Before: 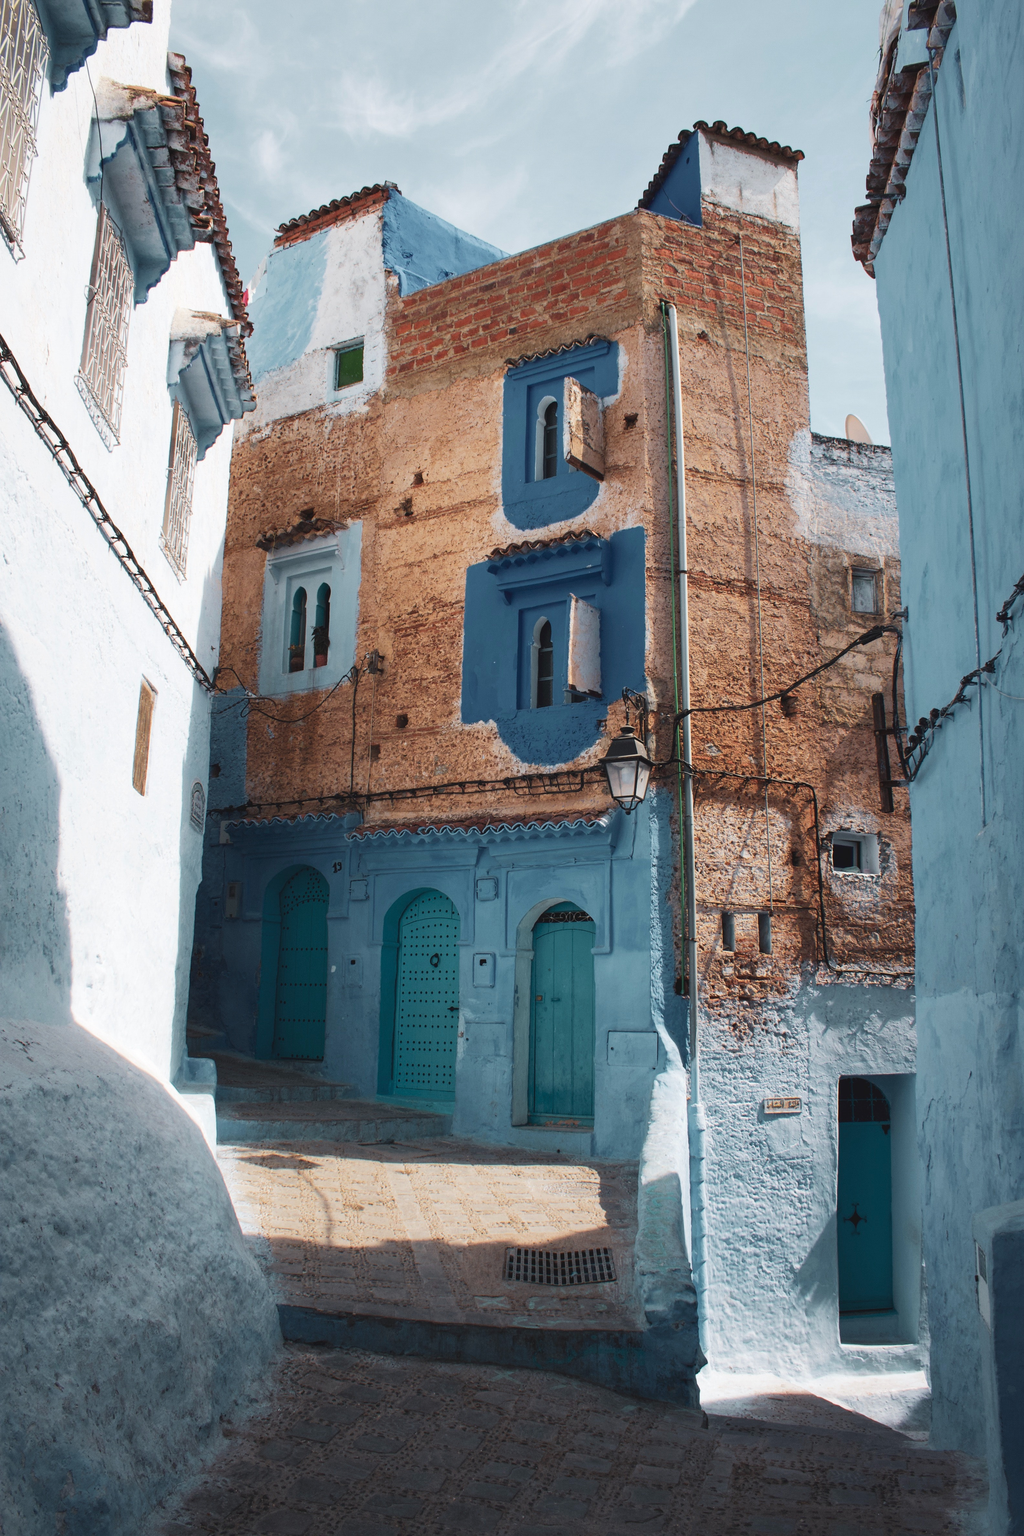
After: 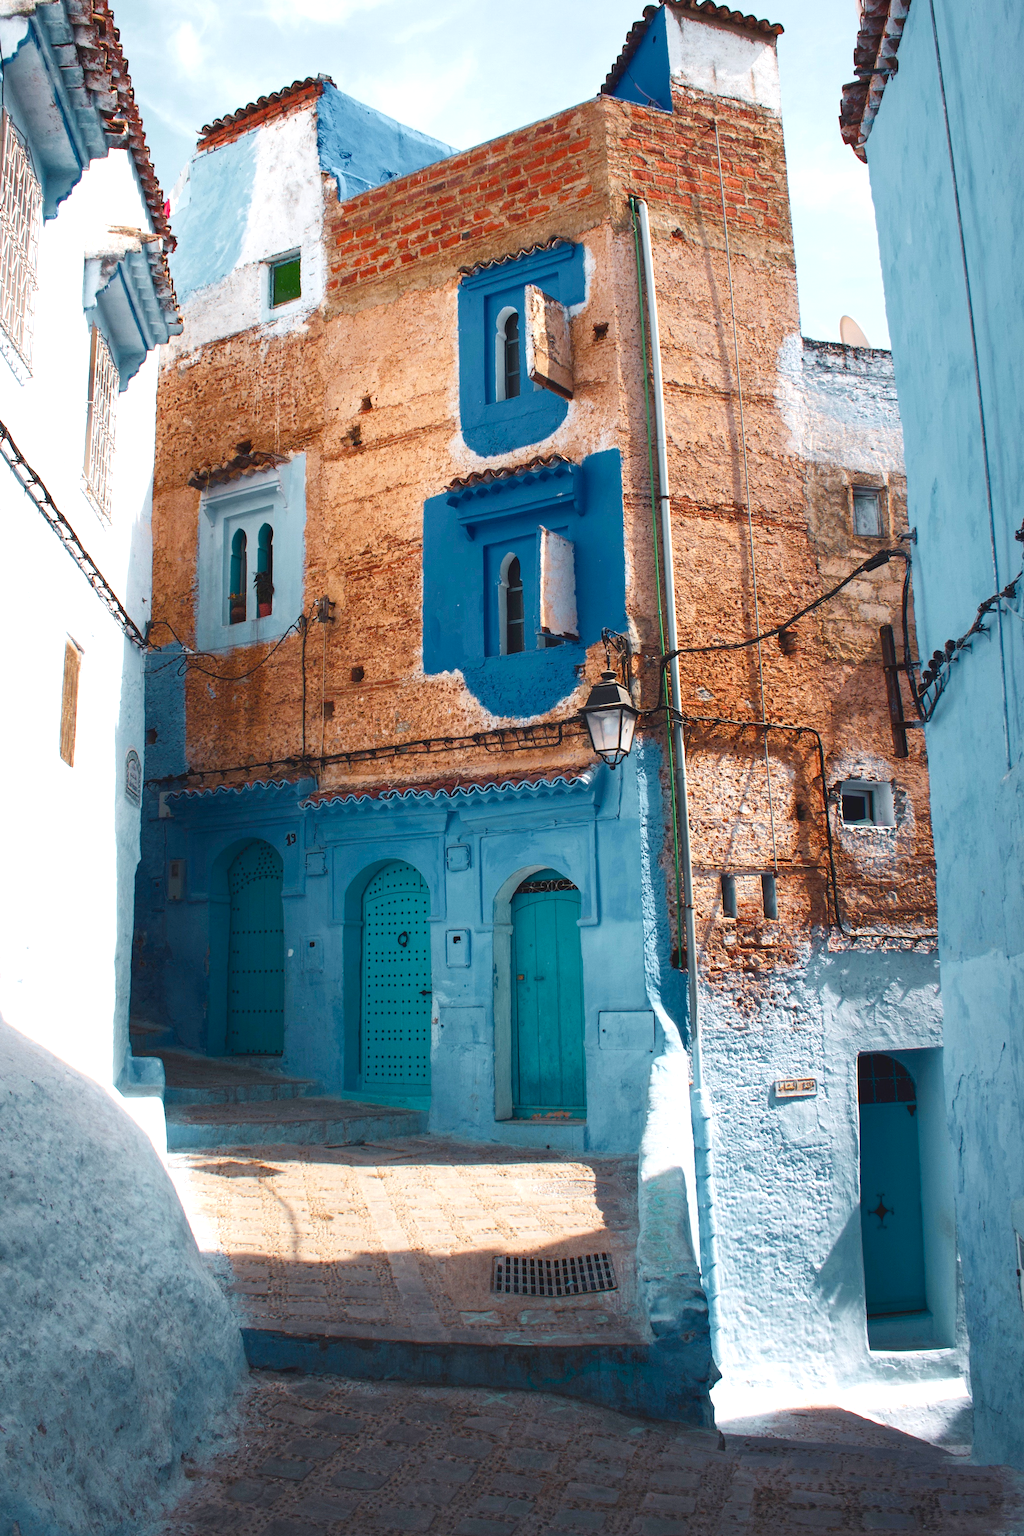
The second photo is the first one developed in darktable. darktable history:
color balance rgb: perceptual saturation grading › global saturation 20%, perceptual saturation grading › highlights -25%, perceptual saturation grading › shadows 50%
crop and rotate: angle 1.96°, left 5.673%, top 5.673%
levels: levels [0, 0.43, 0.859]
